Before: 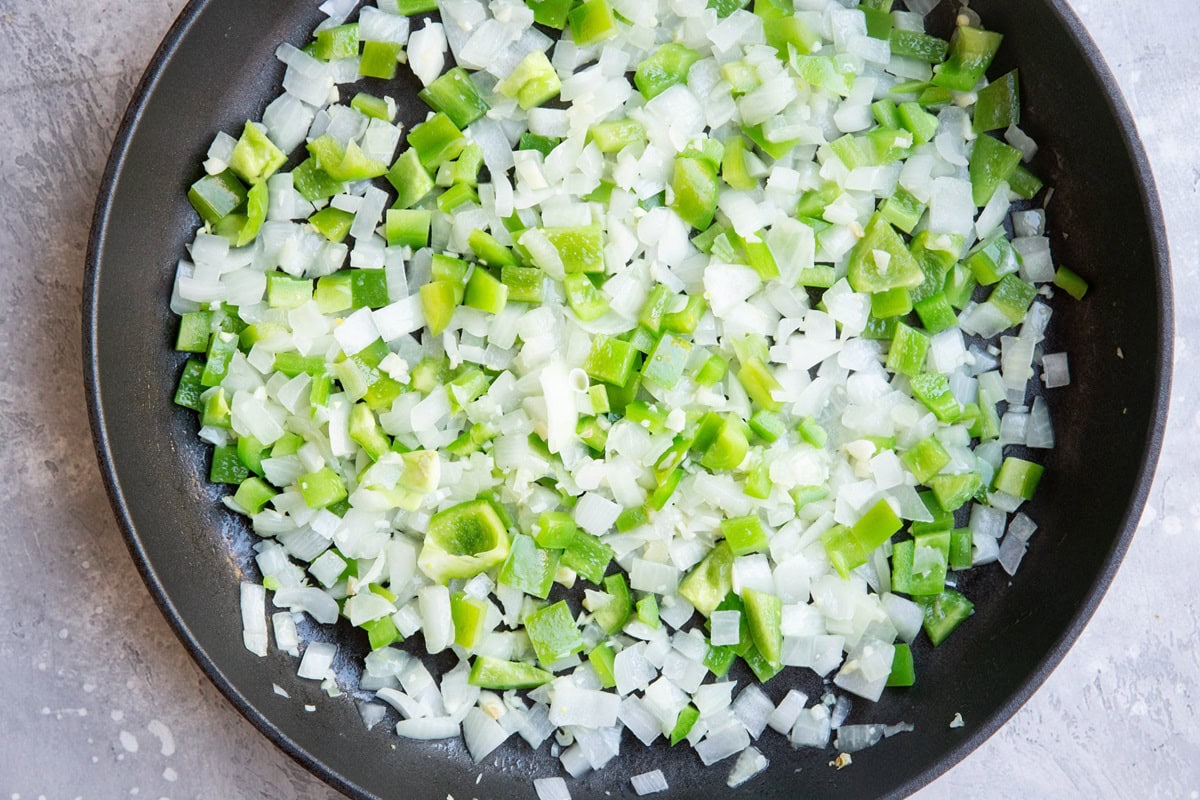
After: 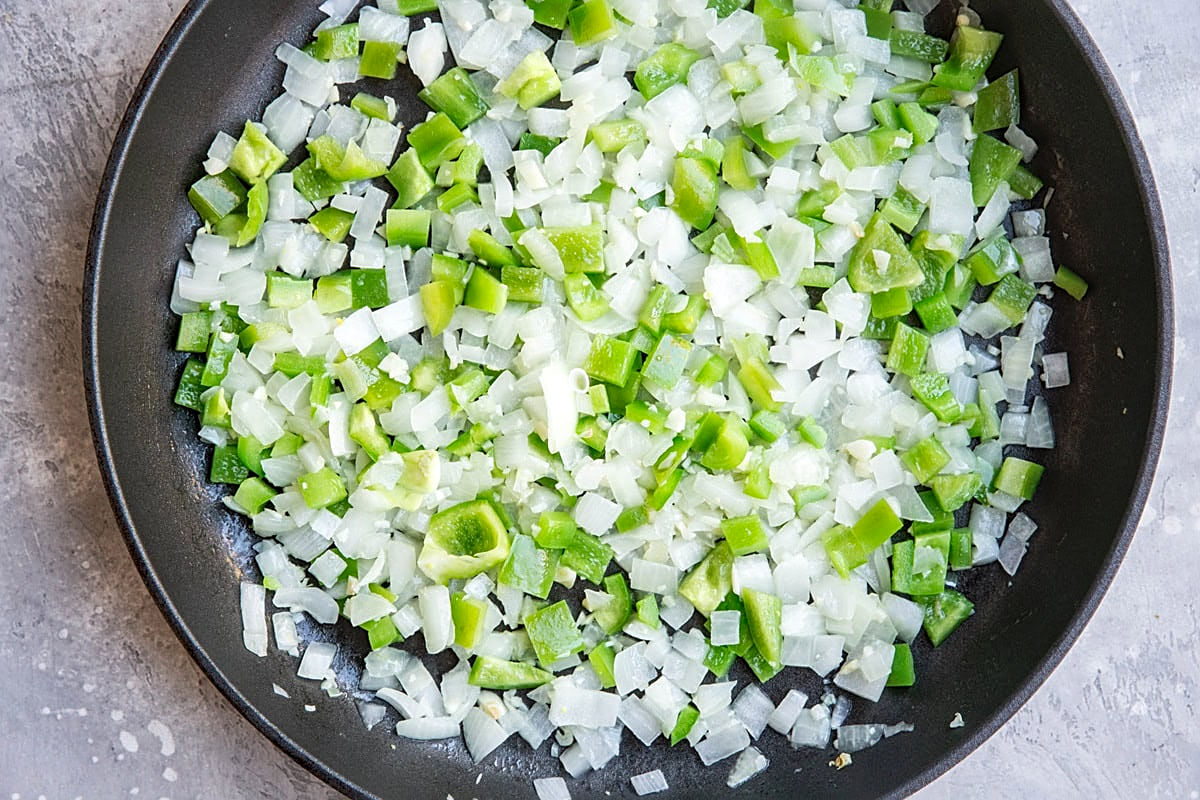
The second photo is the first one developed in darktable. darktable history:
sharpen: on, module defaults
local contrast: on, module defaults
white balance: emerald 1
